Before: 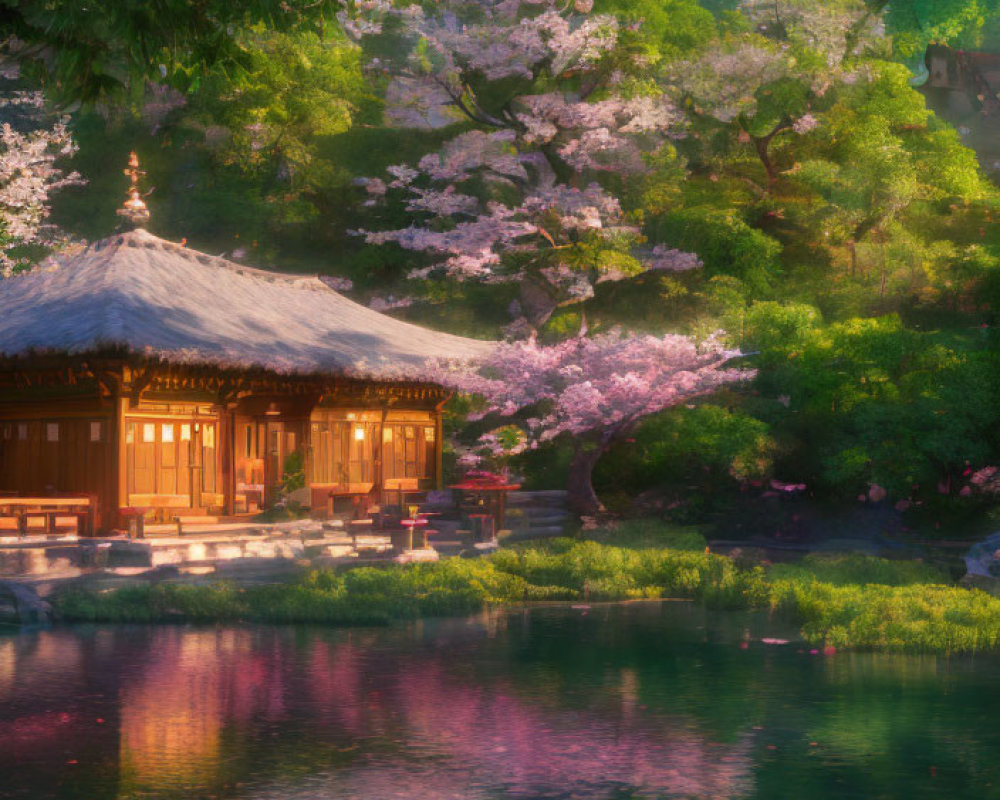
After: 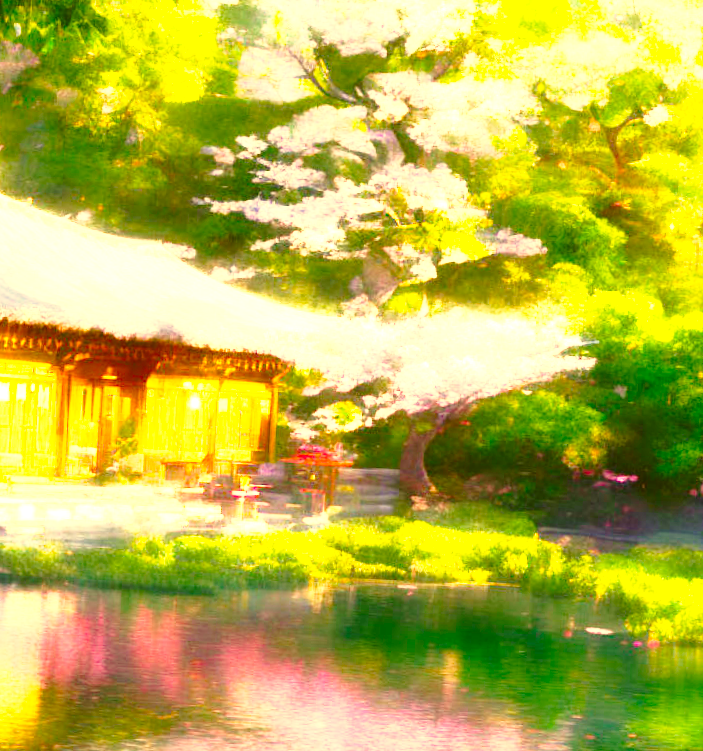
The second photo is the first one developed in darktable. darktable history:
crop and rotate: angle -2.98°, left 14.155%, top 0.032%, right 11.03%, bottom 0.032%
tone equalizer: -8 EV -1.1 EV, -7 EV -1.05 EV, -6 EV -0.829 EV, -5 EV -0.586 EV, -3 EV 0.564 EV, -2 EV 0.879 EV, -1 EV 0.995 EV, +0 EV 1.06 EV, smoothing diameter 2.05%, edges refinement/feathering 19.12, mask exposure compensation -1.57 EV, filter diffusion 5
color correction: highlights a* 0.165, highlights b* 29, shadows a* -0.231, shadows b* 21.08
color balance rgb: linear chroma grading › shadows -2.398%, linear chroma grading › highlights -14.824%, linear chroma grading › global chroma -9.782%, linear chroma grading › mid-tones -10.349%, perceptual saturation grading › global saturation 30.045%, perceptual brilliance grading › global brilliance 34.77%, perceptual brilliance grading › highlights 49.839%, perceptual brilliance grading › mid-tones 59.939%, perceptual brilliance grading › shadows 34.582%, global vibrance 24.087%, contrast -25.55%
base curve: curves: ch0 [(0, 0) (0.028, 0.03) (0.121, 0.232) (0.46, 0.748) (0.859, 0.968) (1, 1)], preserve colors none
